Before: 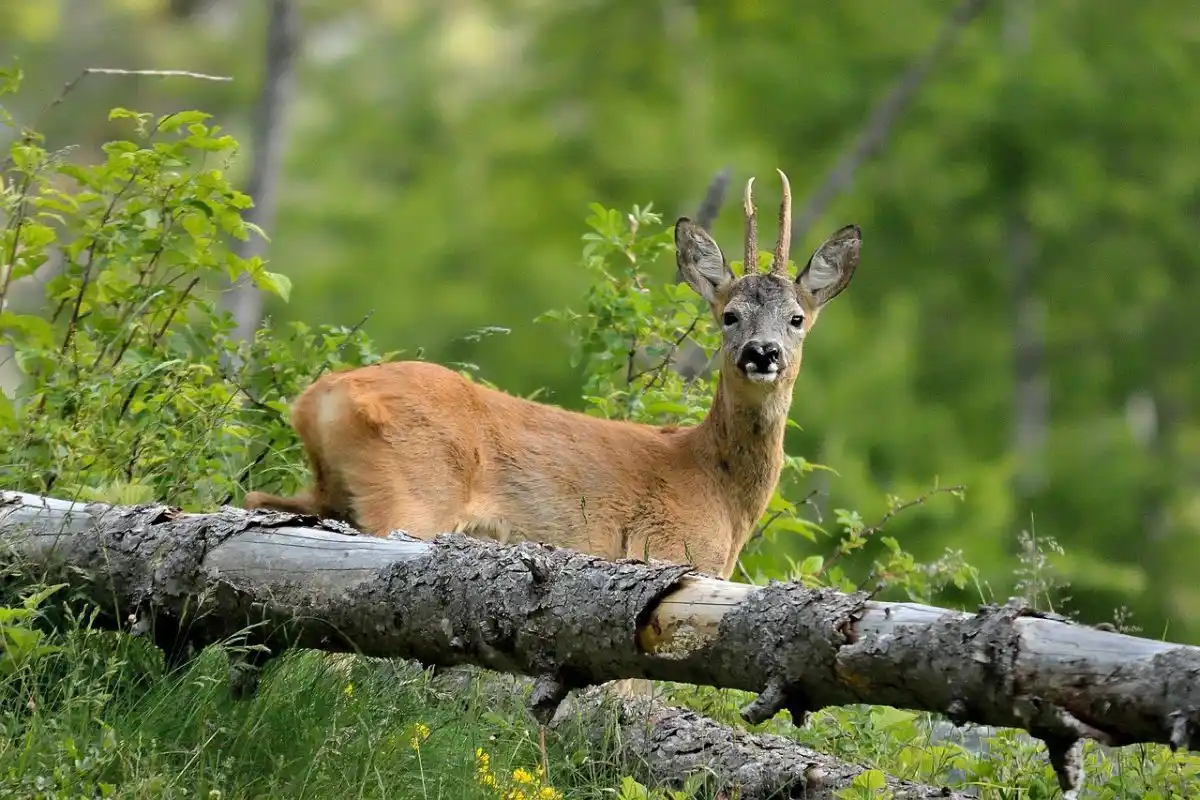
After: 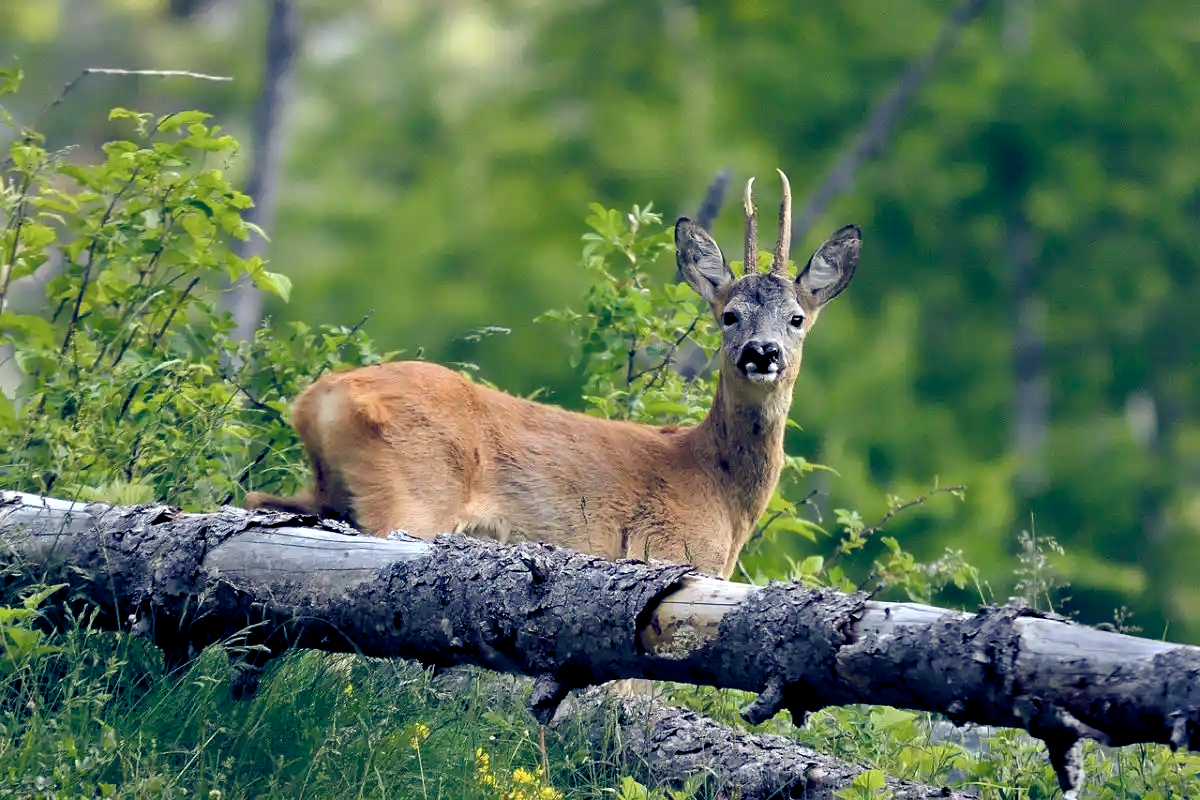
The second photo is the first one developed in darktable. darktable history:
color balance rgb: shadows lift › luminance -41.13%, shadows lift › chroma 14.13%, shadows lift › hue 260°, power › luminance -3.76%, power › chroma 0.56%, power › hue 40.37°, highlights gain › luminance 16.81%, highlights gain › chroma 2.94%, highlights gain › hue 260°, global offset › luminance -0.29%, global offset › chroma 0.31%, global offset › hue 260°, perceptual saturation grading › global saturation 20%, perceptual saturation grading › highlights -13.92%, perceptual saturation grading › shadows 50%
contrast brightness saturation: saturation -0.17
